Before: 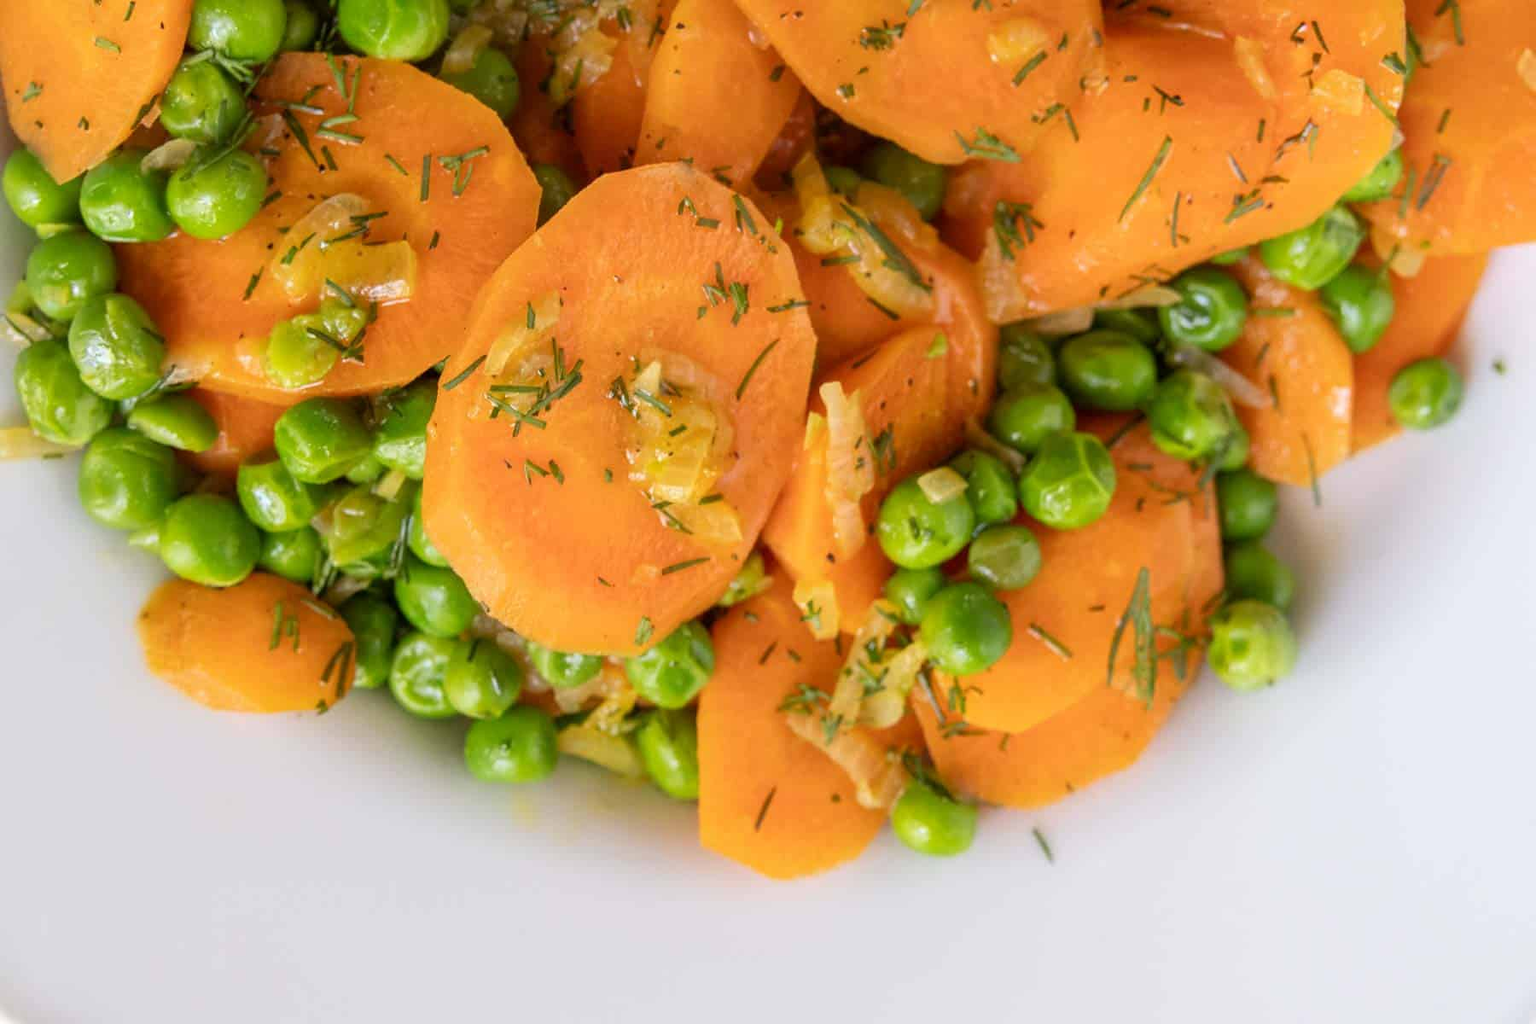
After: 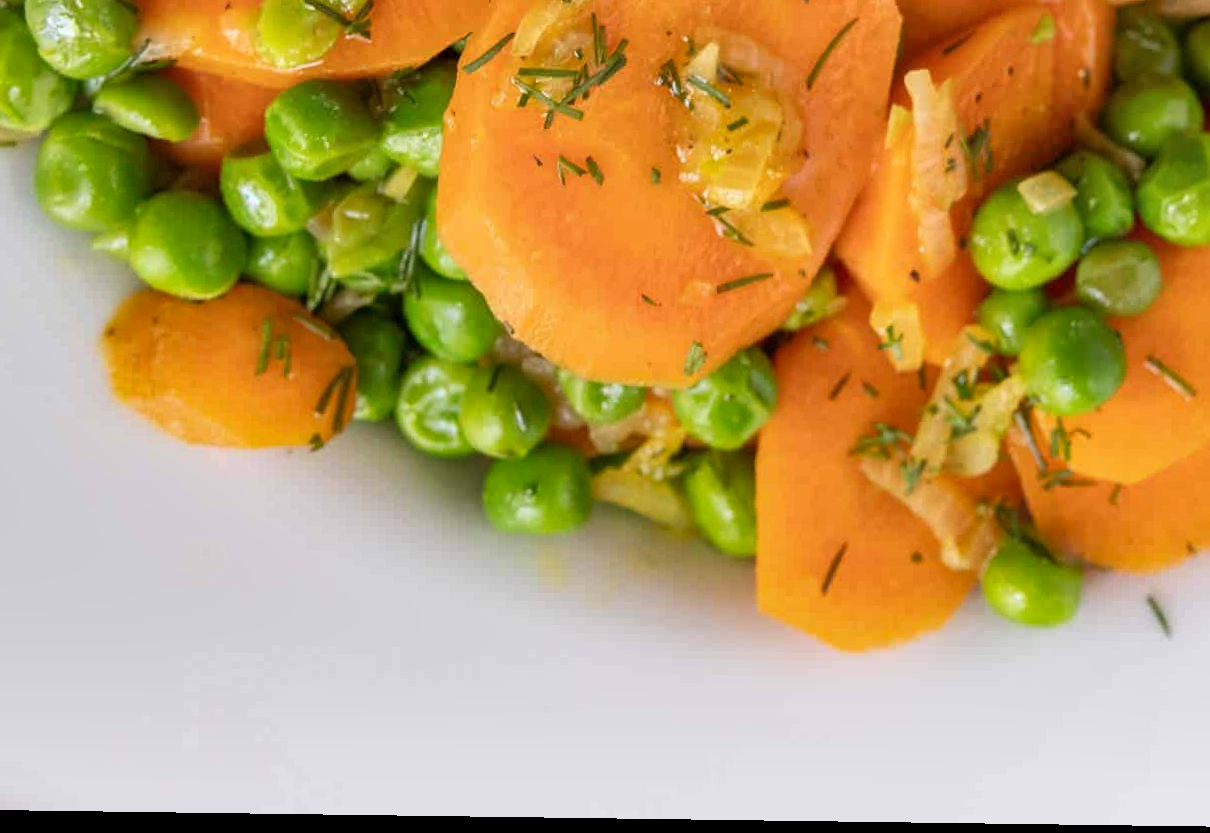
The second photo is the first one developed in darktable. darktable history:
crop and rotate: angle -0.779°, left 3.66%, top 31.957%, right 29.699%
shadows and highlights: shadows 13.23, white point adjustment 1.14, soften with gaussian
